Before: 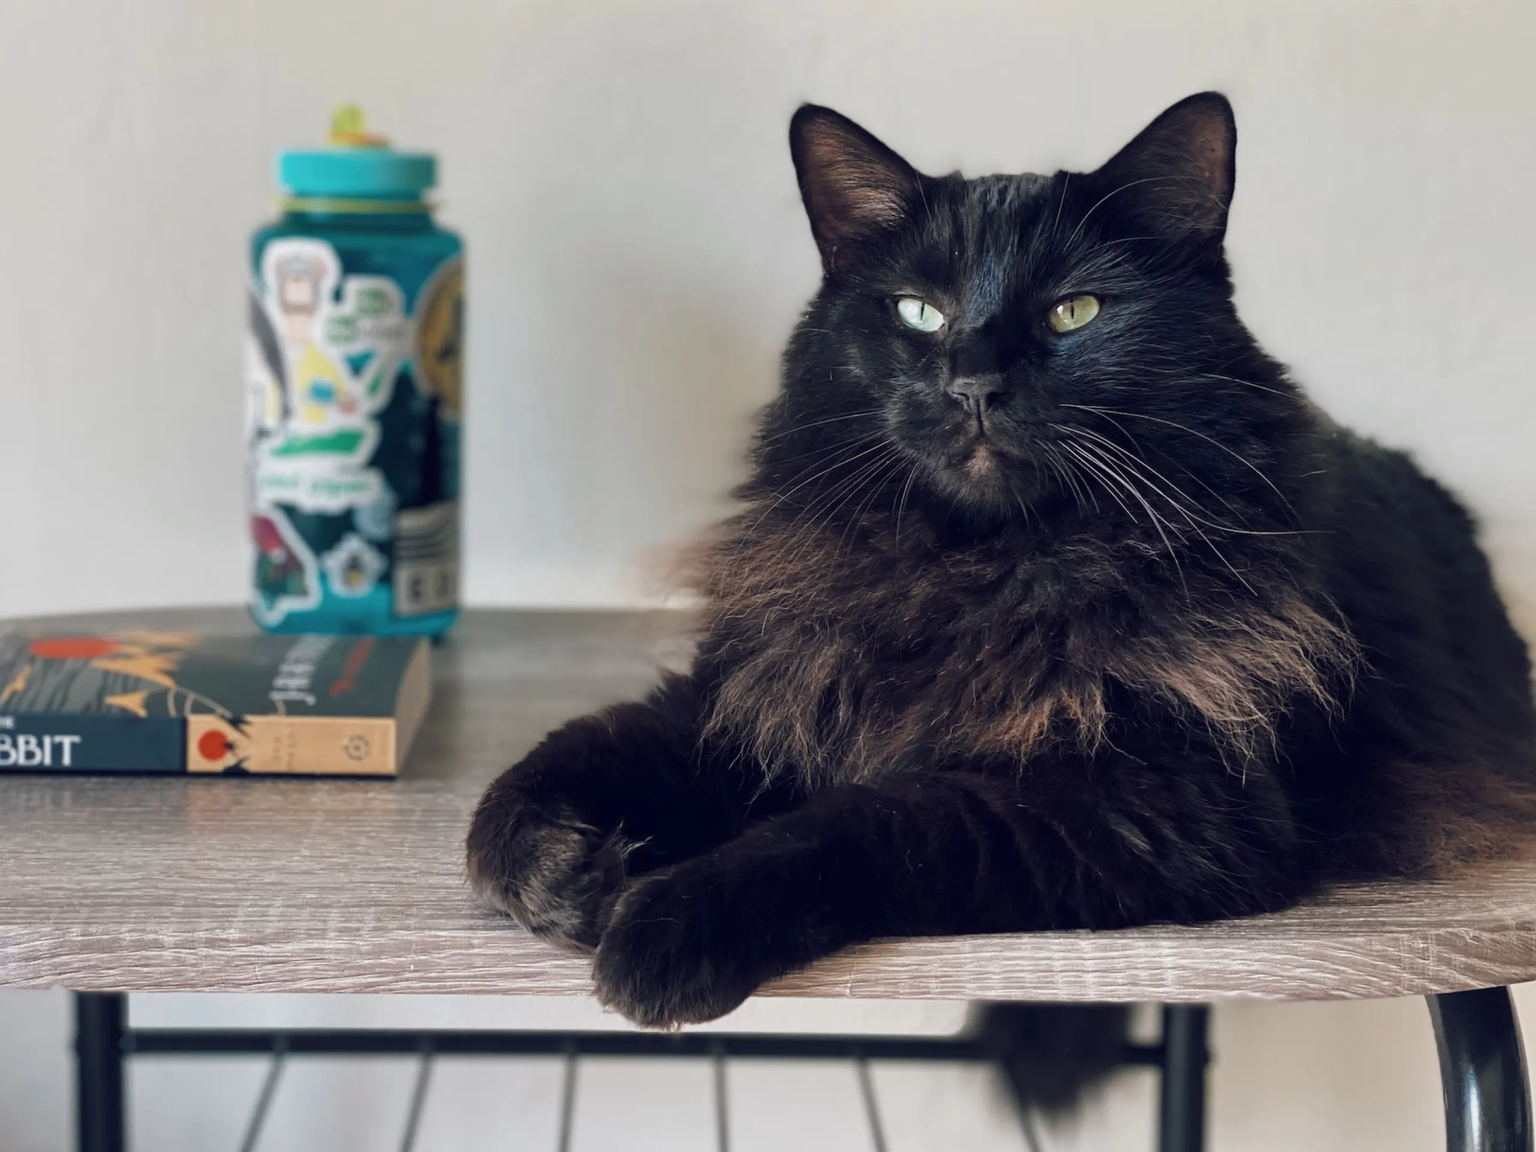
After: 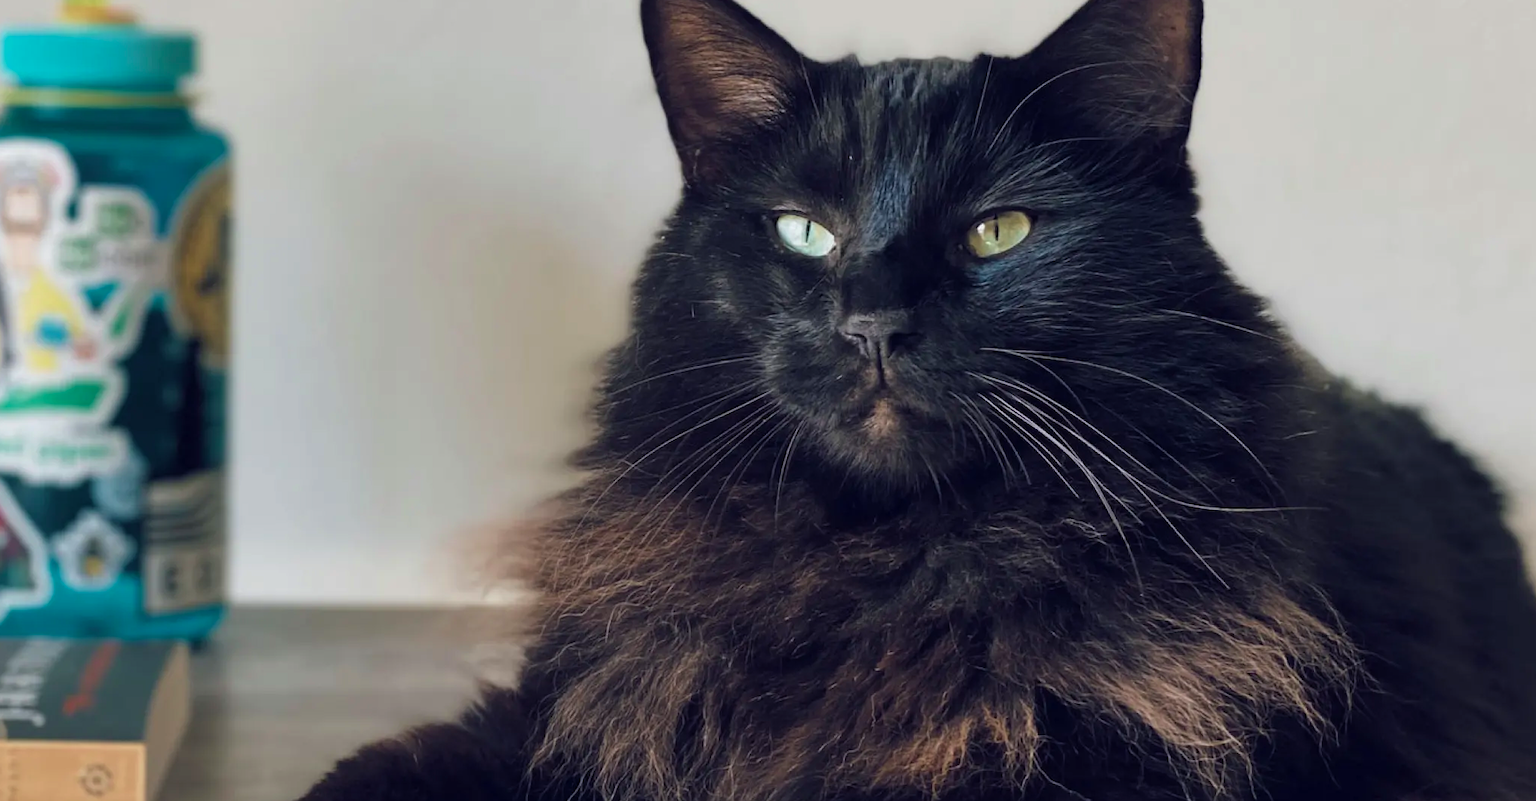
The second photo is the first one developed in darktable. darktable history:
crop: left 18.252%, top 11.103%, right 2.225%, bottom 33.581%
velvia: on, module defaults
